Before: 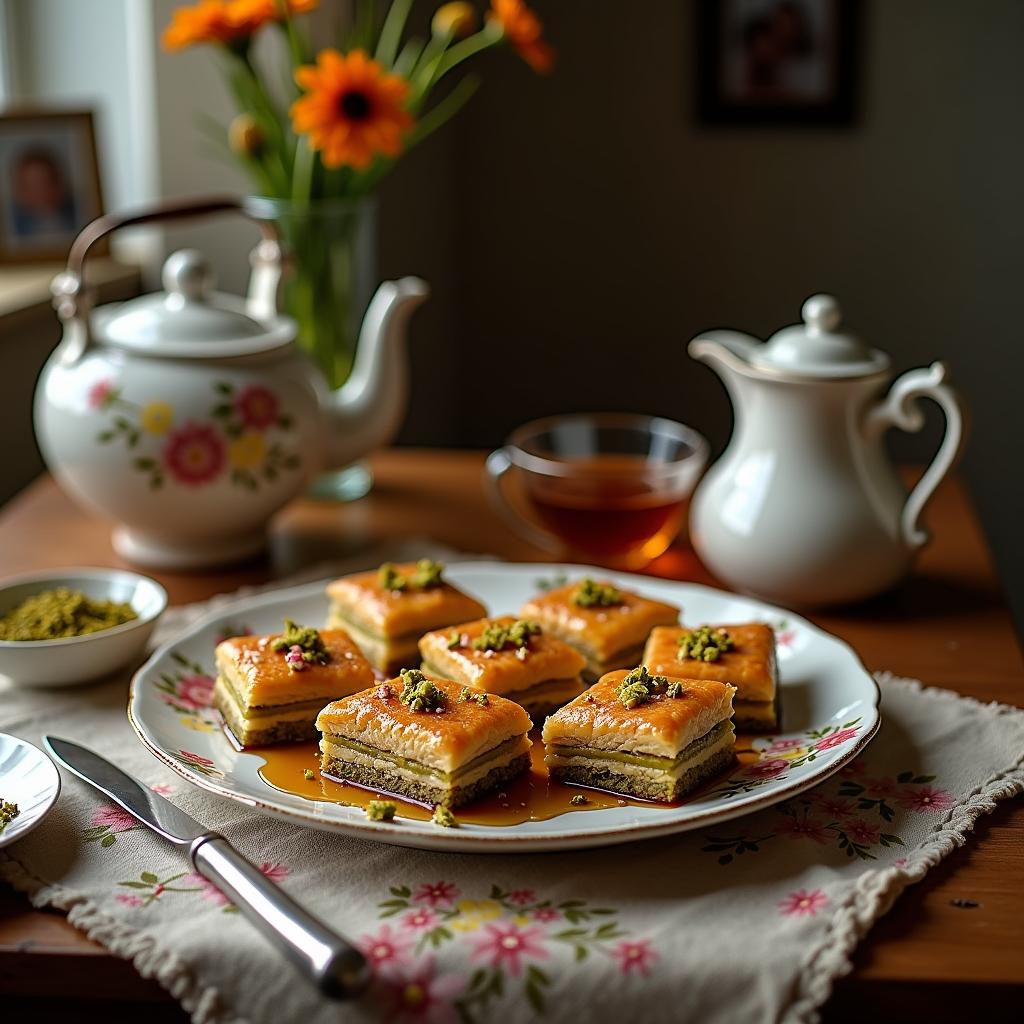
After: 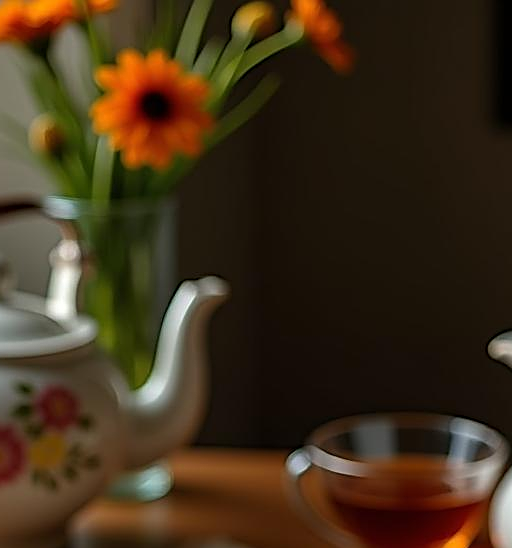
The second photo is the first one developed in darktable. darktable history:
sharpen: amount 0.575
crop: left 19.556%, right 30.401%, bottom 46.458%
